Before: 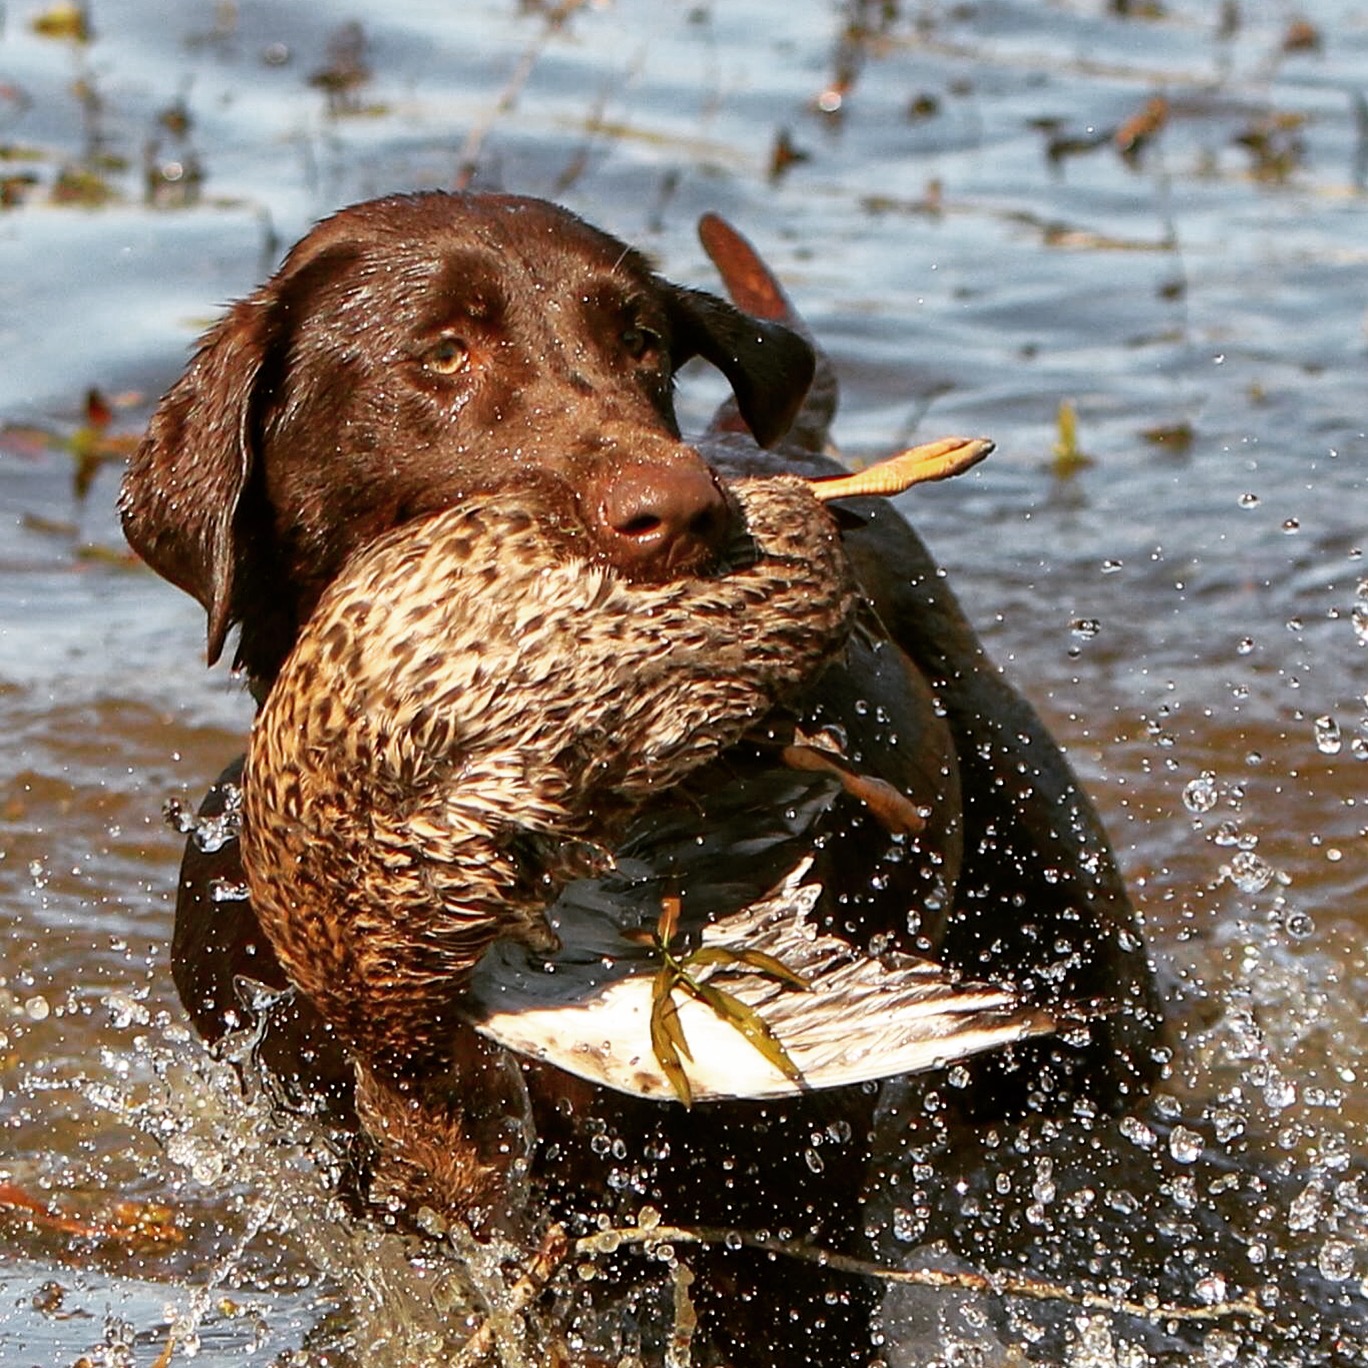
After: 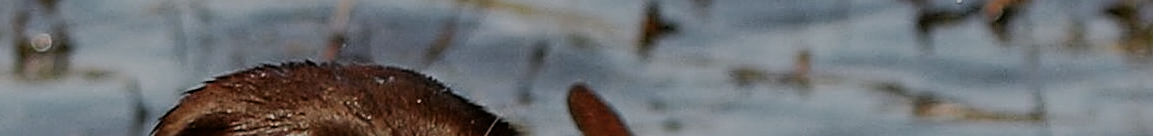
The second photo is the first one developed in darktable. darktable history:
crop and rotate: left 9.644%, top 9.491%, right 6.021%, bottom 80.509%
exposure: exposure -1 EV, compensate highlight preservation false
sharpen: on, module defaults
filmic rgb: black relative exposure -7.65 EV, white relative exposure 4.56 EV, hardness 3.61, contrast 1.05
